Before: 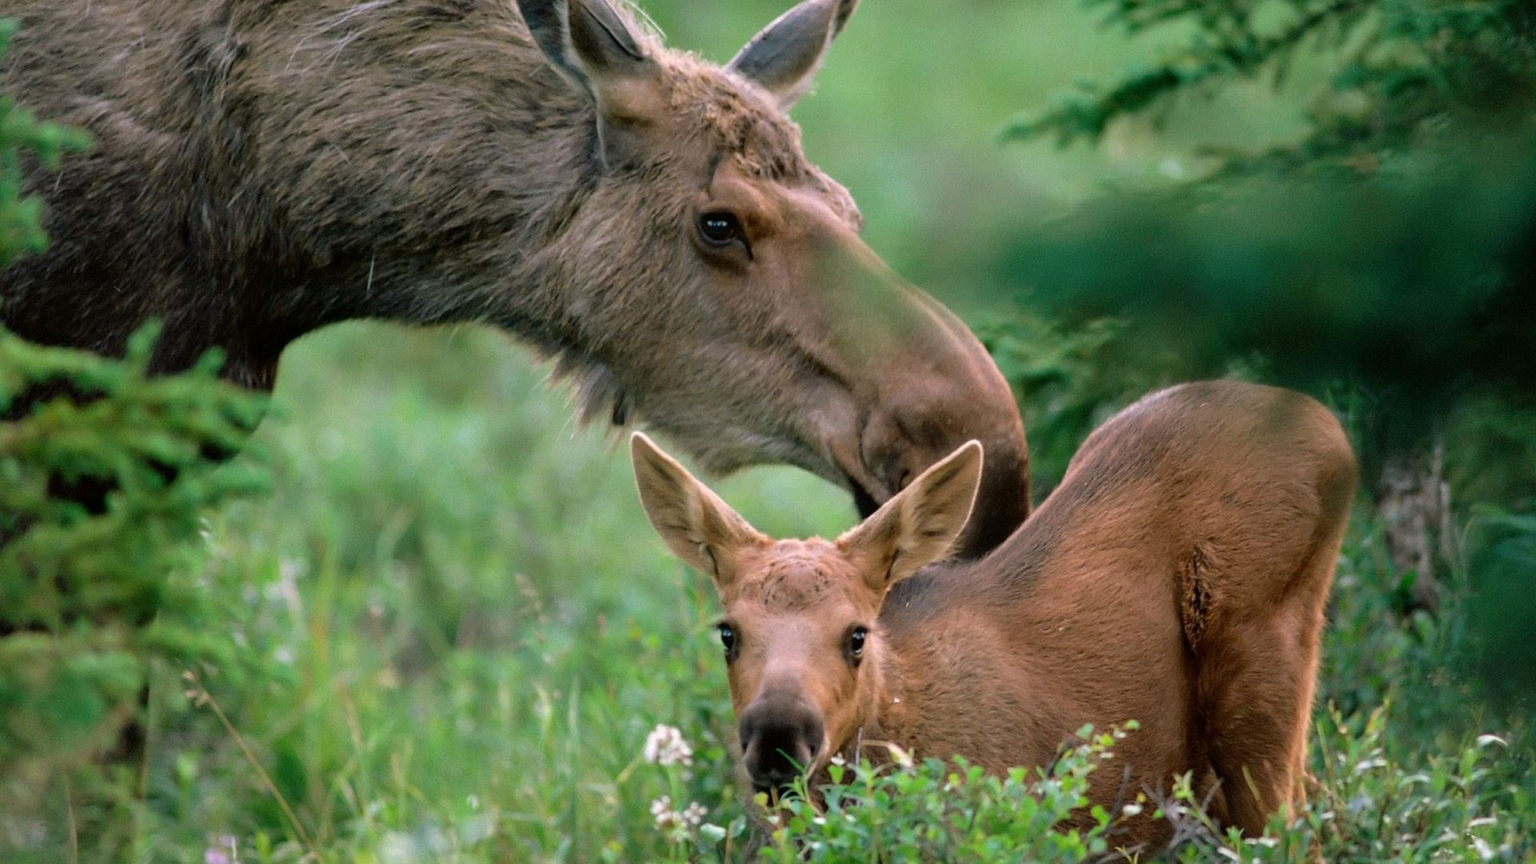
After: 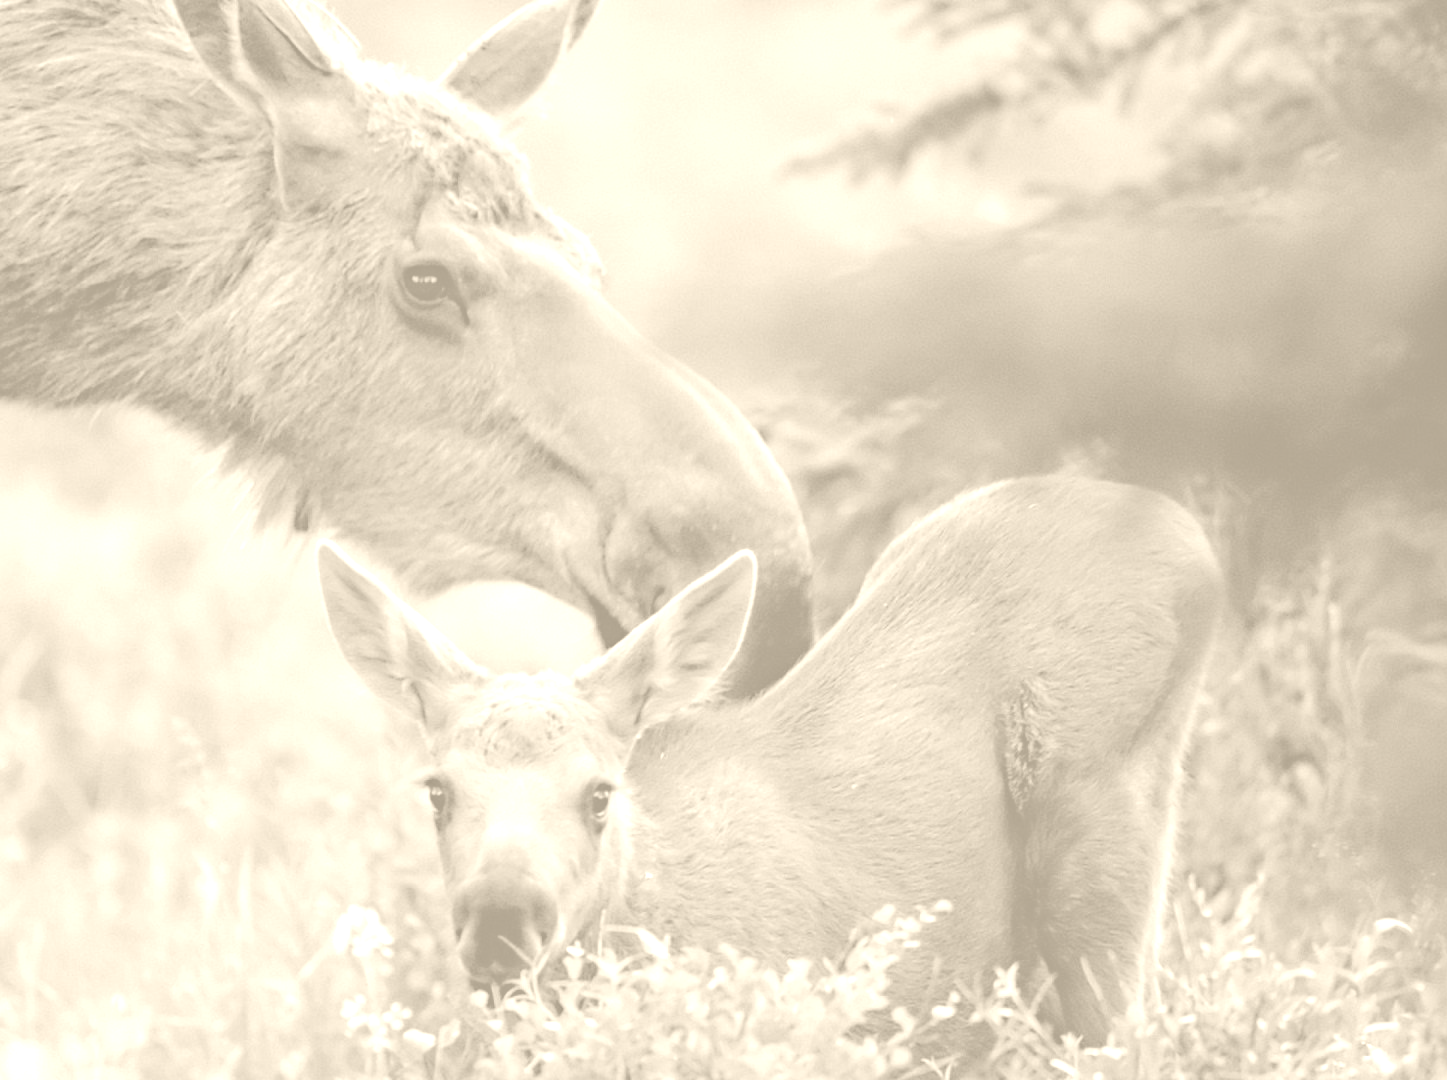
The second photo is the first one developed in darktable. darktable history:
crop and rotate: left 24.6%
haze removal: compatibility mode true, adaptive false
colorize: hue 36°, saturation 71%, lightness 80.79%
